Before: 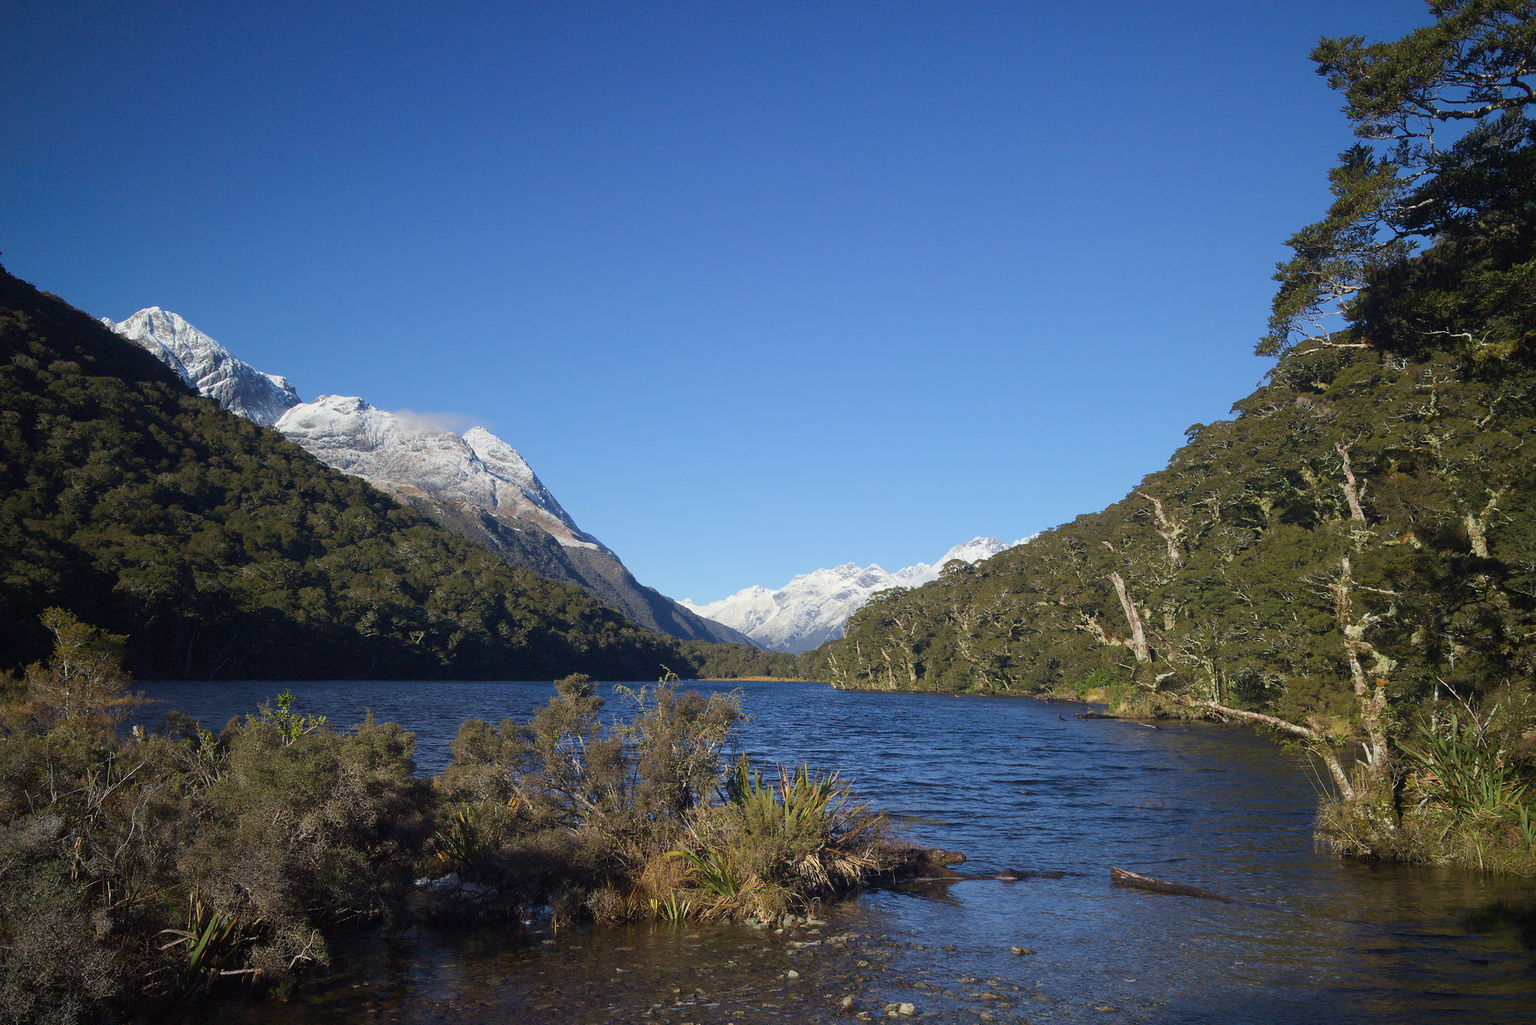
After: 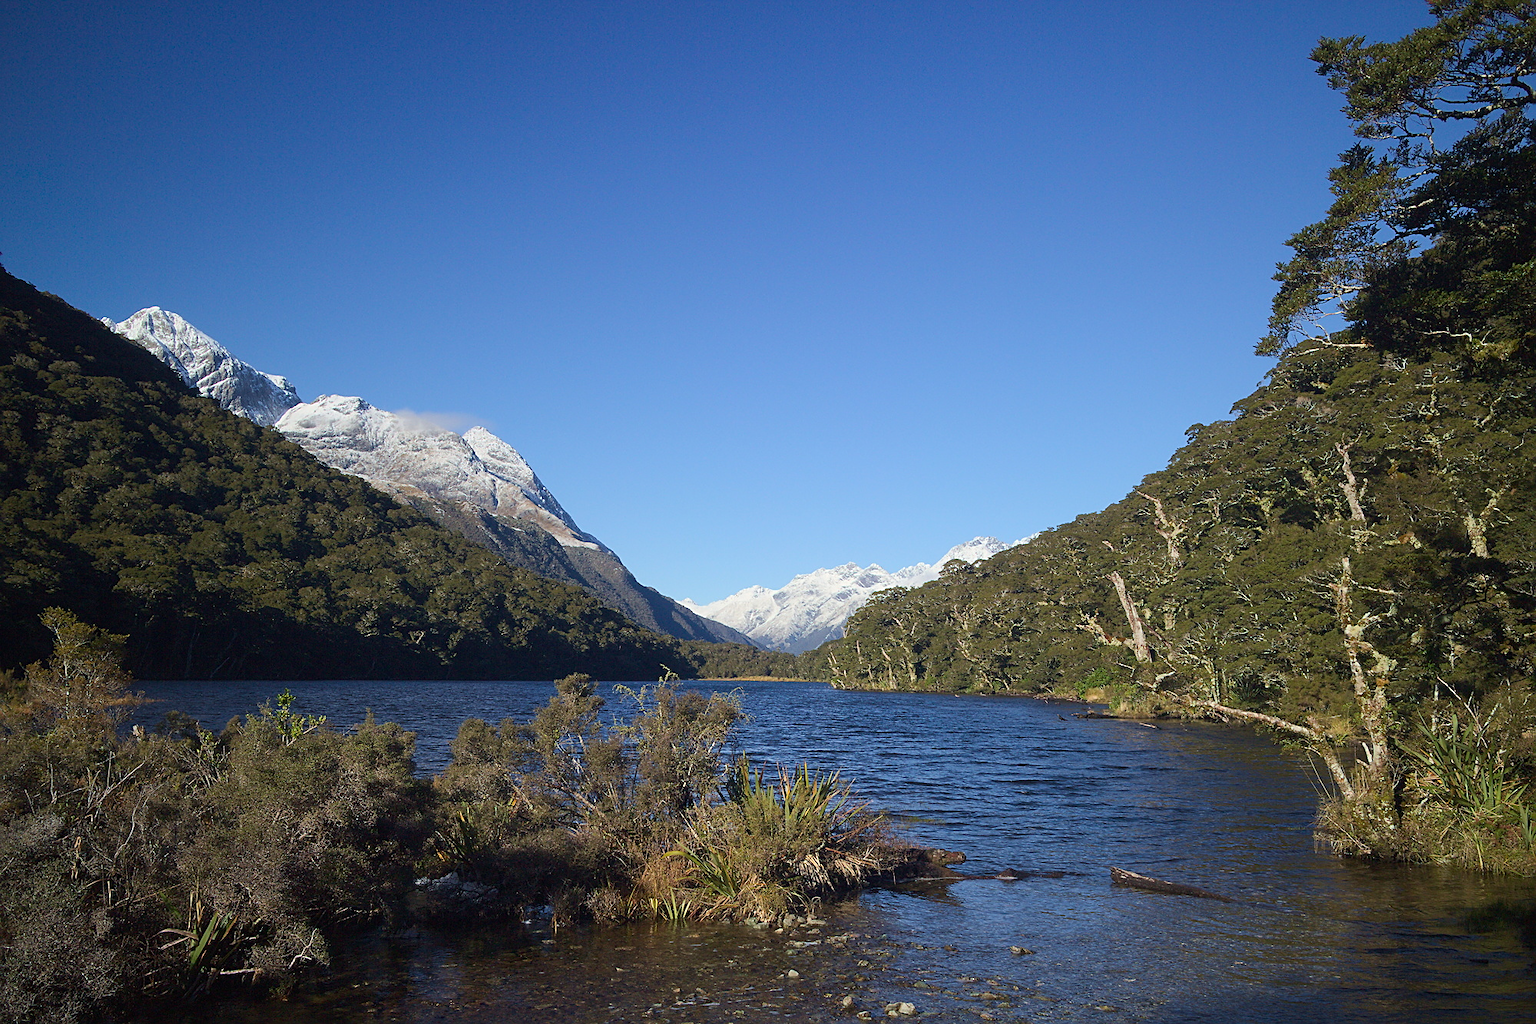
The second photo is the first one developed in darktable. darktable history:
sharpen: on, module defaults
contrast brightness saturation: contrast 0.1, brightness 0.02, saturation 0.02
